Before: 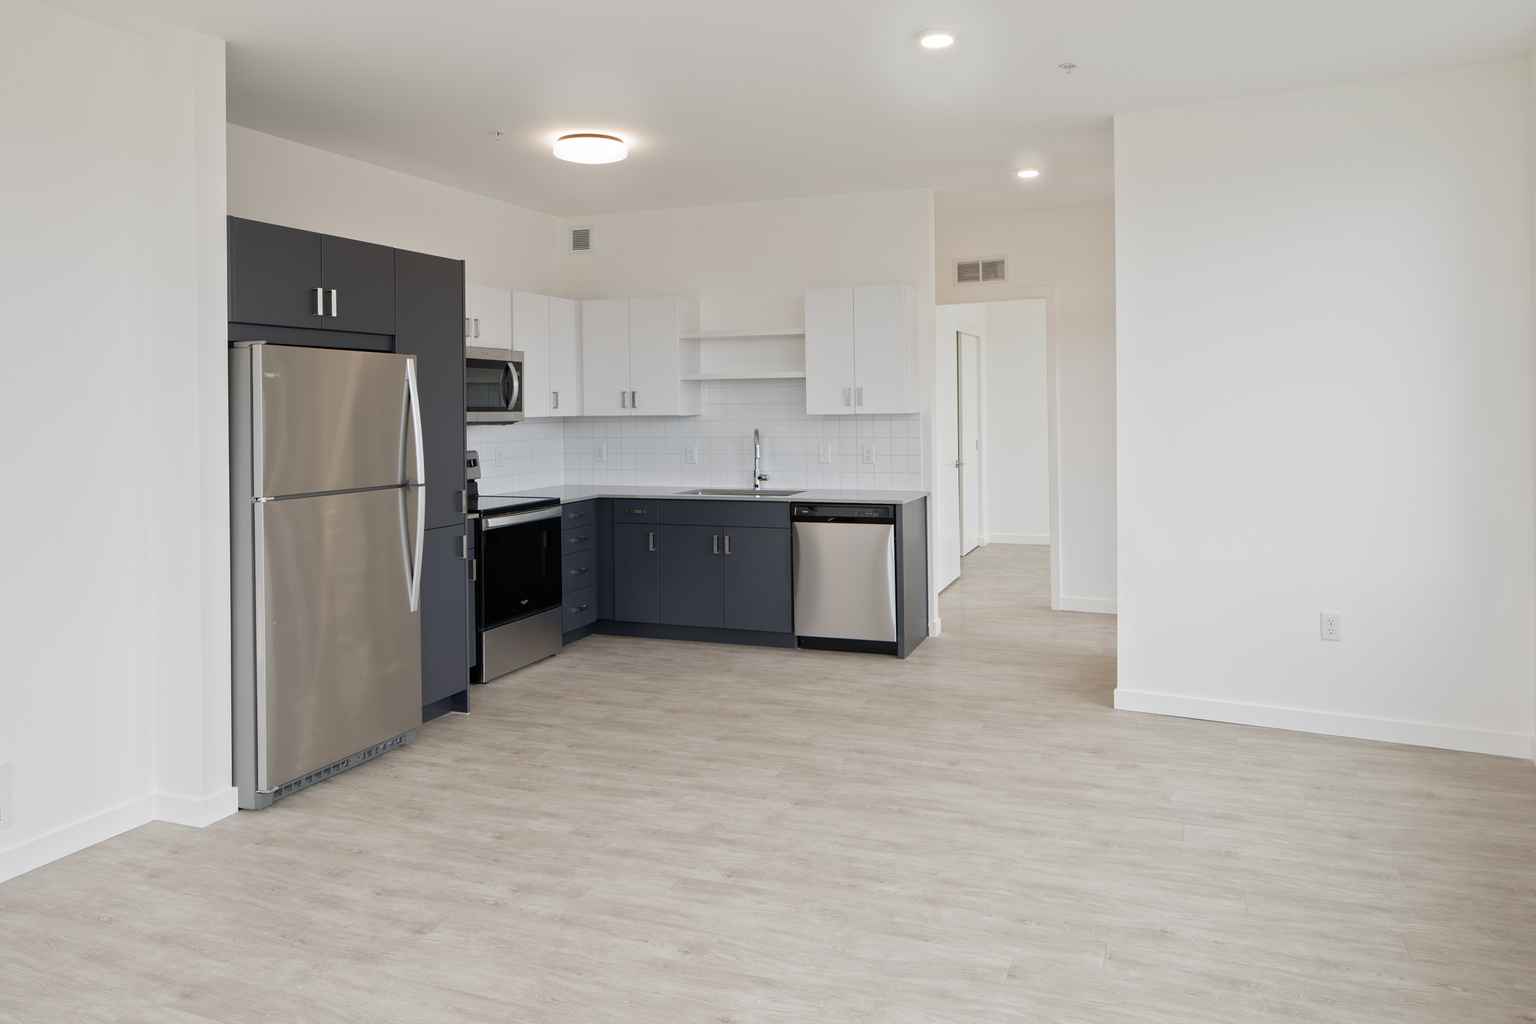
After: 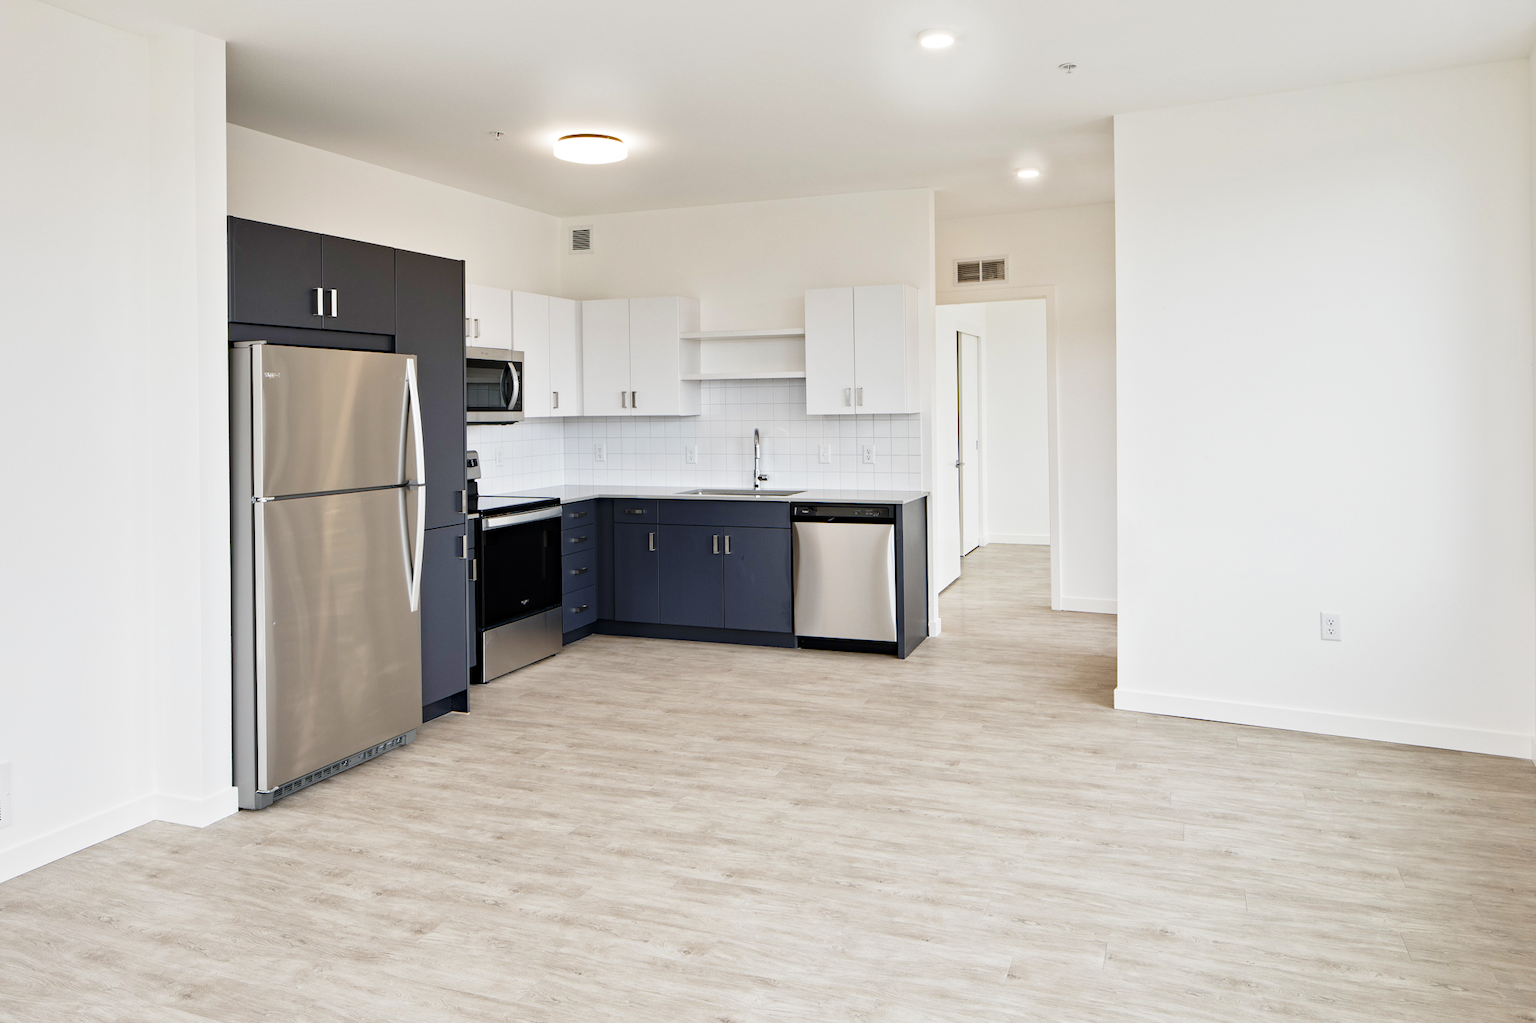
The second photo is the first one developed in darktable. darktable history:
haze removal: compatibility mode true, adaptive false
base curve: curves: ch0 [(0, 0) (0.028, 0.03) (0.121, 0.232) (0.46, 0.748) (0.859, 0.968) (1, 1)], preserve colors none
shadows and highlights: soften with gaussian
